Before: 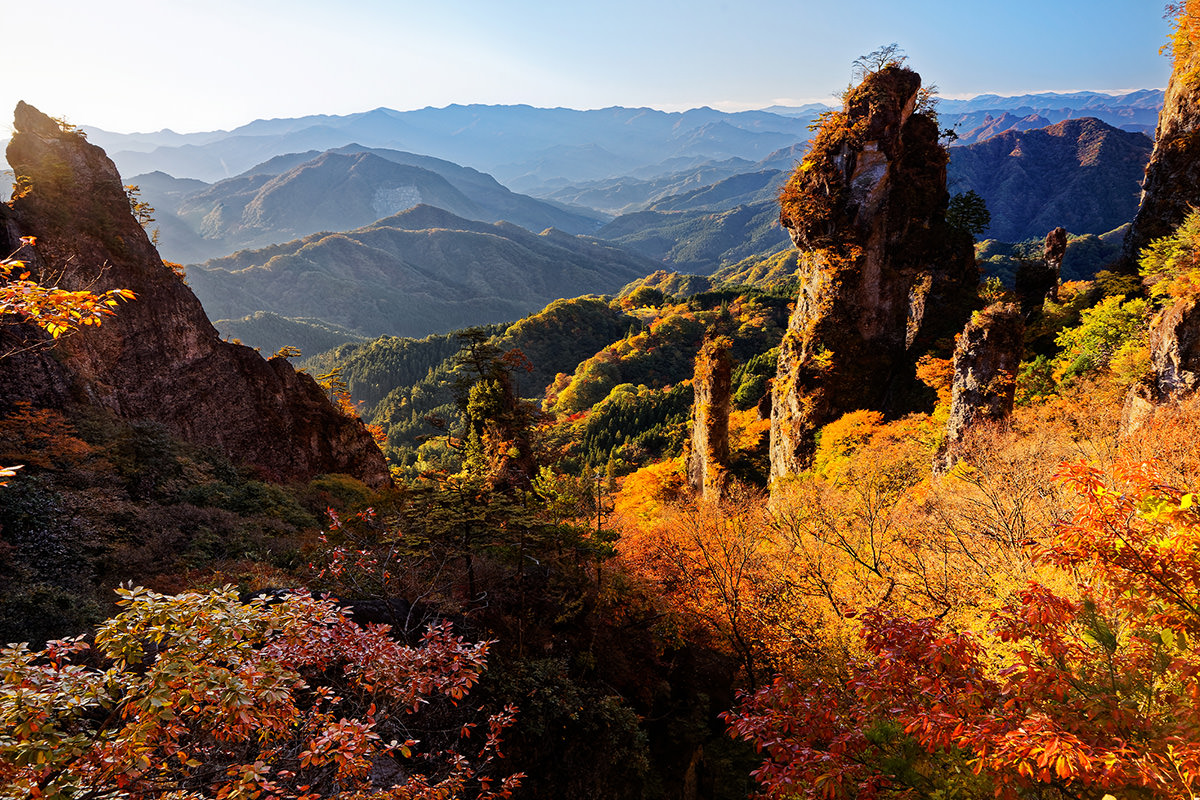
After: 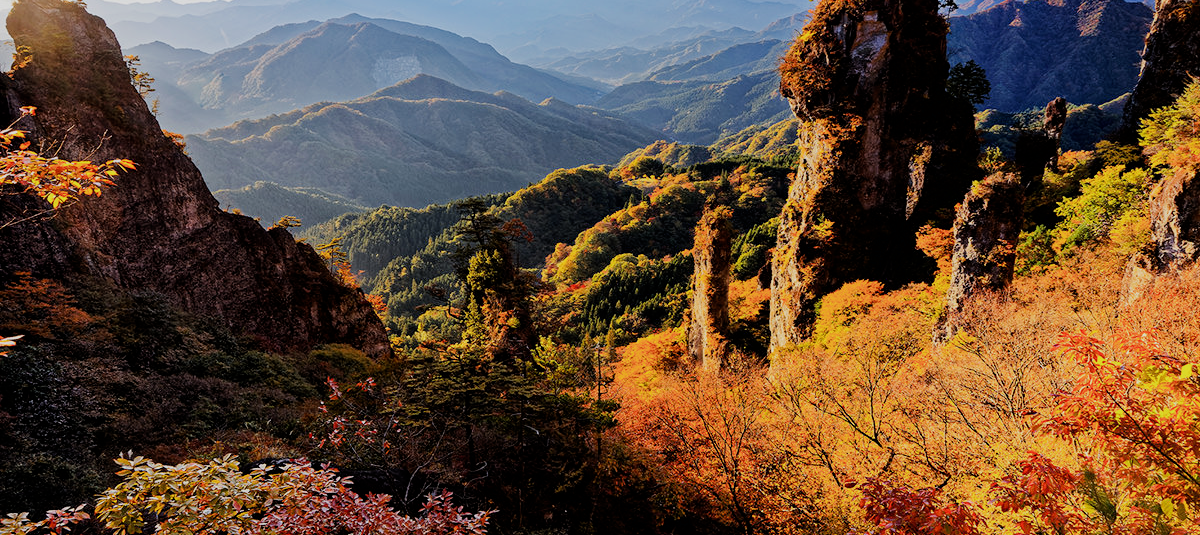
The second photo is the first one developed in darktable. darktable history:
exposure: black level correction 0.001, exposure 0.192 EV, compensate exposure bias true, compensate highlight preservation false
crop: top 16.323%, bottom 16.734%
filmic rgb: black relative exposure -7.65 EV, white relative exposure 4.56 EV, hardness 3.61
